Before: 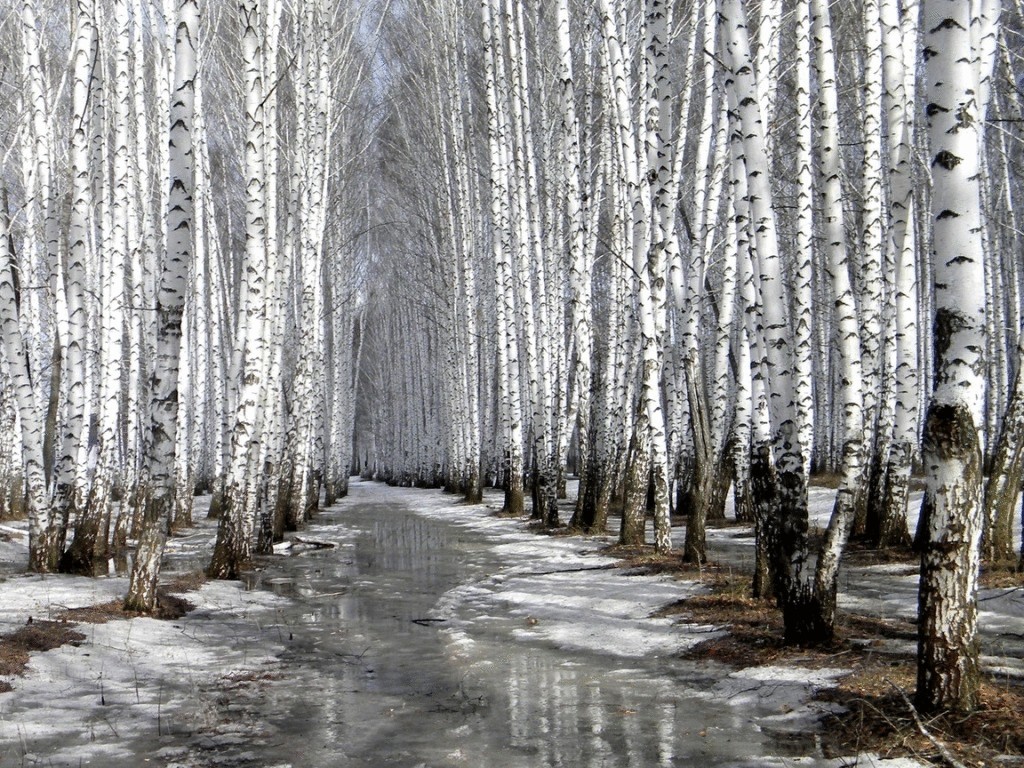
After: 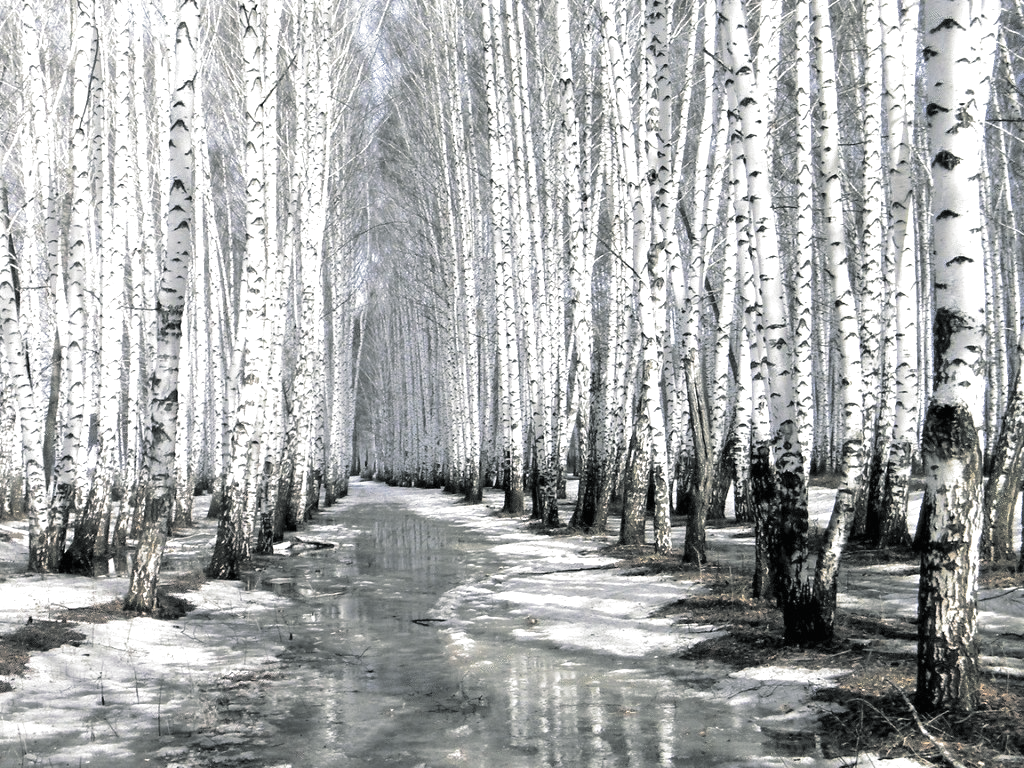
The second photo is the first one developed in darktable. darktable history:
contrast brightness saturation: saturation -0.05
exposure: black level correction 0, exposure 0.7 EV, compensate exposure bias true, compensate highlight preservation false
split-toning: shadows › hue 190.8°, shadows › saturation 0.05, highlights › hue 54°, highlights › saturation 0.05, compress 0%
